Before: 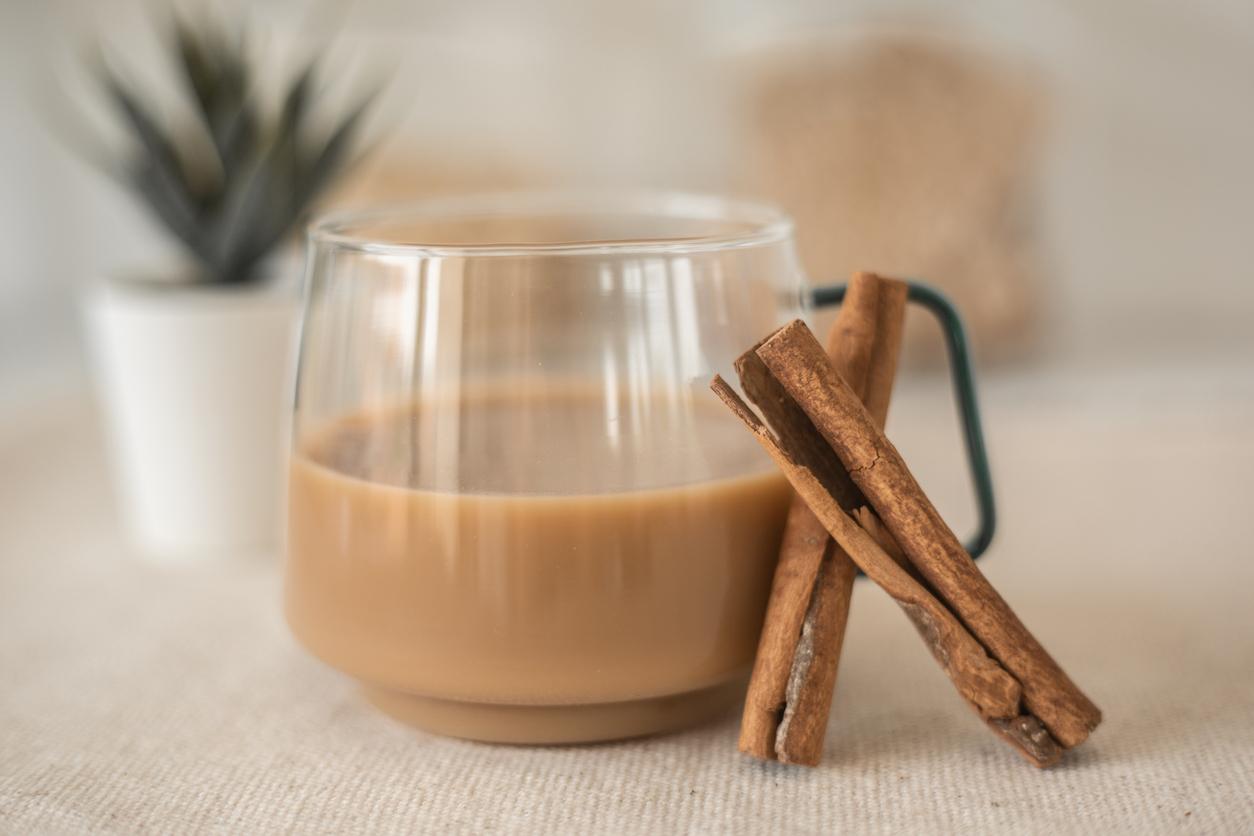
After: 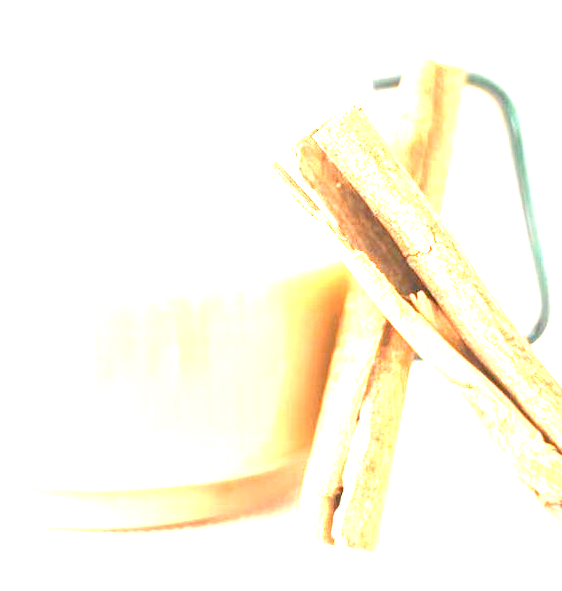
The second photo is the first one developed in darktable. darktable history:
crop: left 35.36%, top 25.772%, right 19.813%, bottom 3.438%
exposure: black level correction 0, exposure 3.925 EV, compensate exposure bias true, compensate highlight preservation false
